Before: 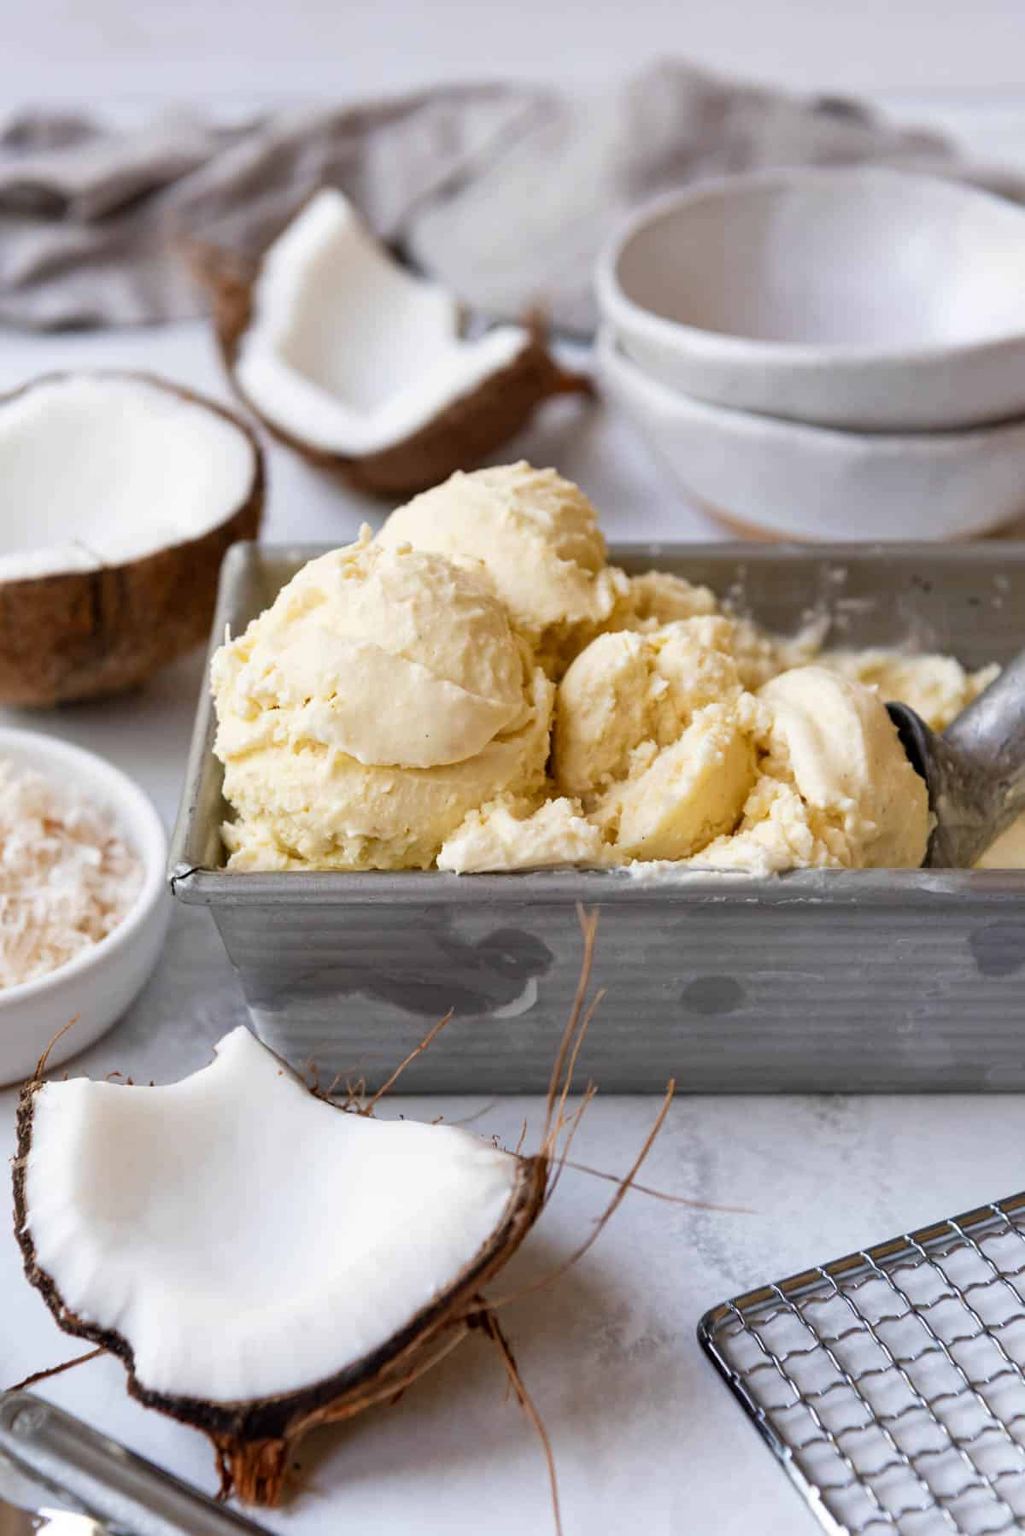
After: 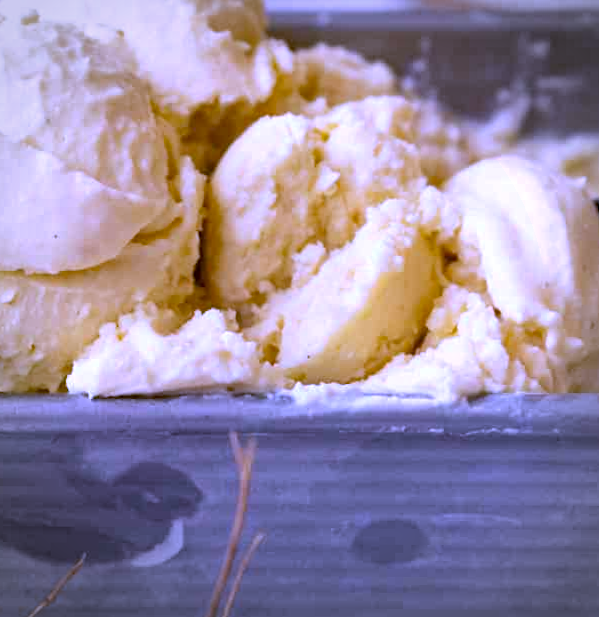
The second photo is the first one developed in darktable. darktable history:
exposure: black level correction 0.001, exposure 0.14 EV, compensate highlight preservation false
haze removal: compatibility mode true, adaptive false
vignetting: unbound false
white balance: red 0.98, blue 1.61
crop: left 36.607%, top 34.735%, right 13.146%, bottom 30.611%
rotate and perspective: rotation 0.192°, lens shift (horizontal) -0.015, crop left 0.005, crop right 0.996, crop top 0.006, crop bottom 0.99
